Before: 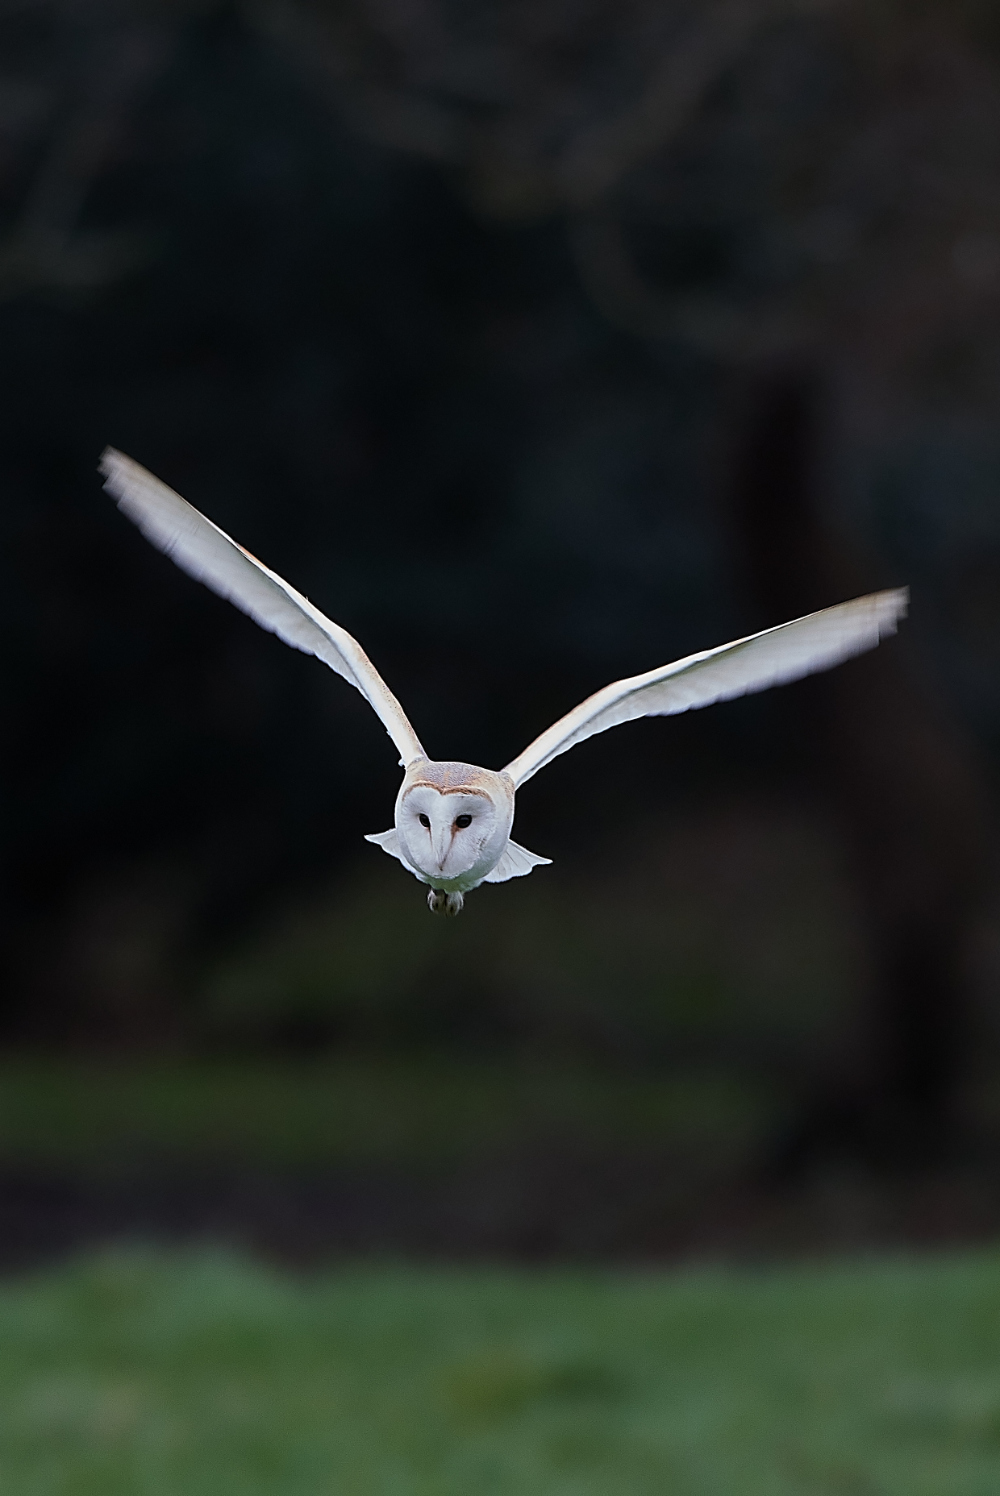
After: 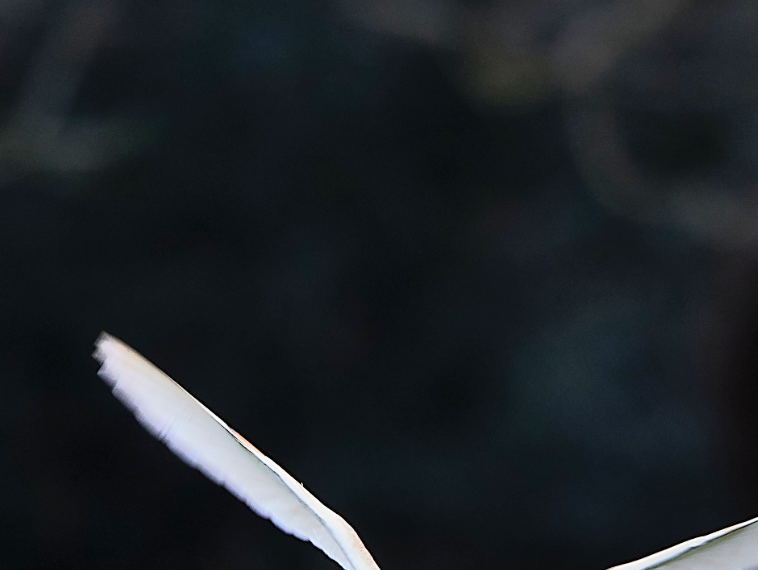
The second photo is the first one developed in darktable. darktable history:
crop: left 0.571%, top 7.634%, right 23.584%, bottom 54.225%
shadows and highlights: soften with gaussian
